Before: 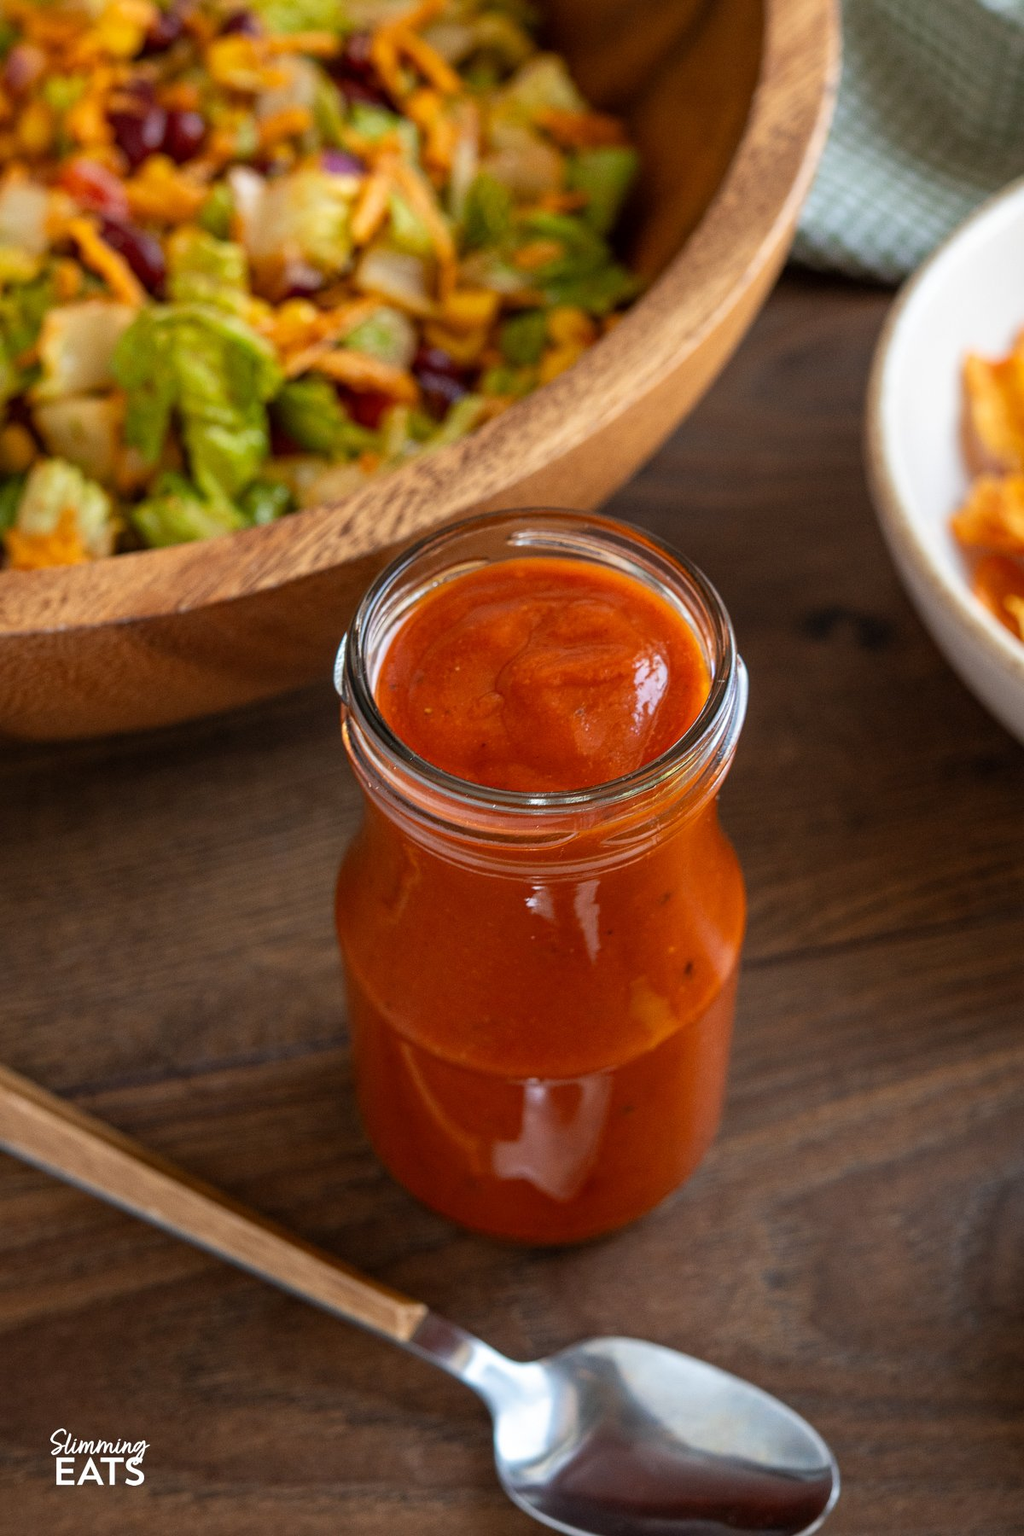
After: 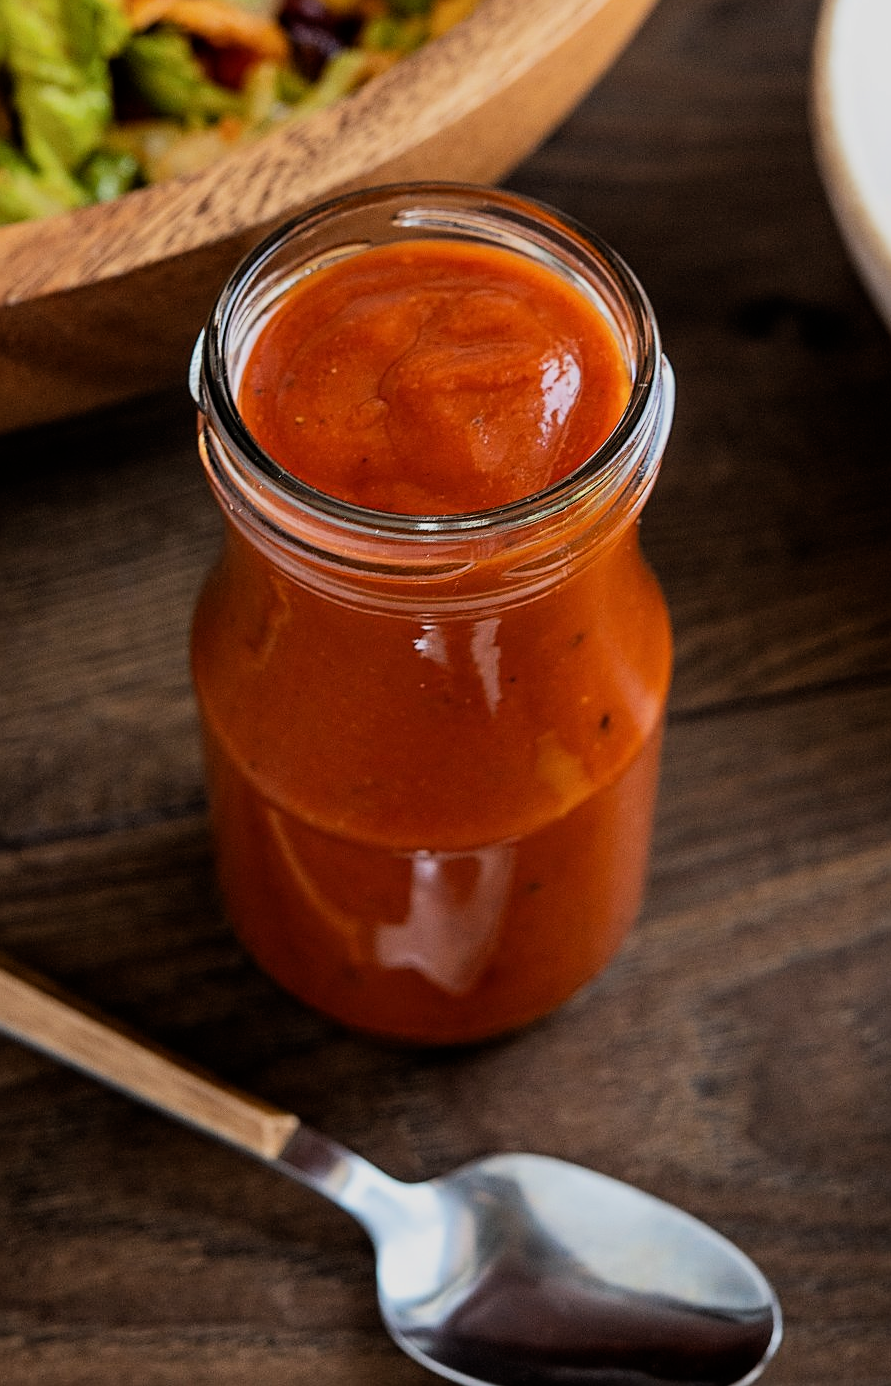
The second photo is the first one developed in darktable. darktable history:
filmic rgb: black relative exposure -7.5 EV, white relative exposure 4.99 EV, threshold 5.99 EV, hardness 3.33, contrast 1.297, enable highlight reconstruction true
sharpen: on, module defaults
crop: left 16.863%, top 22.972%, right 8.863%
